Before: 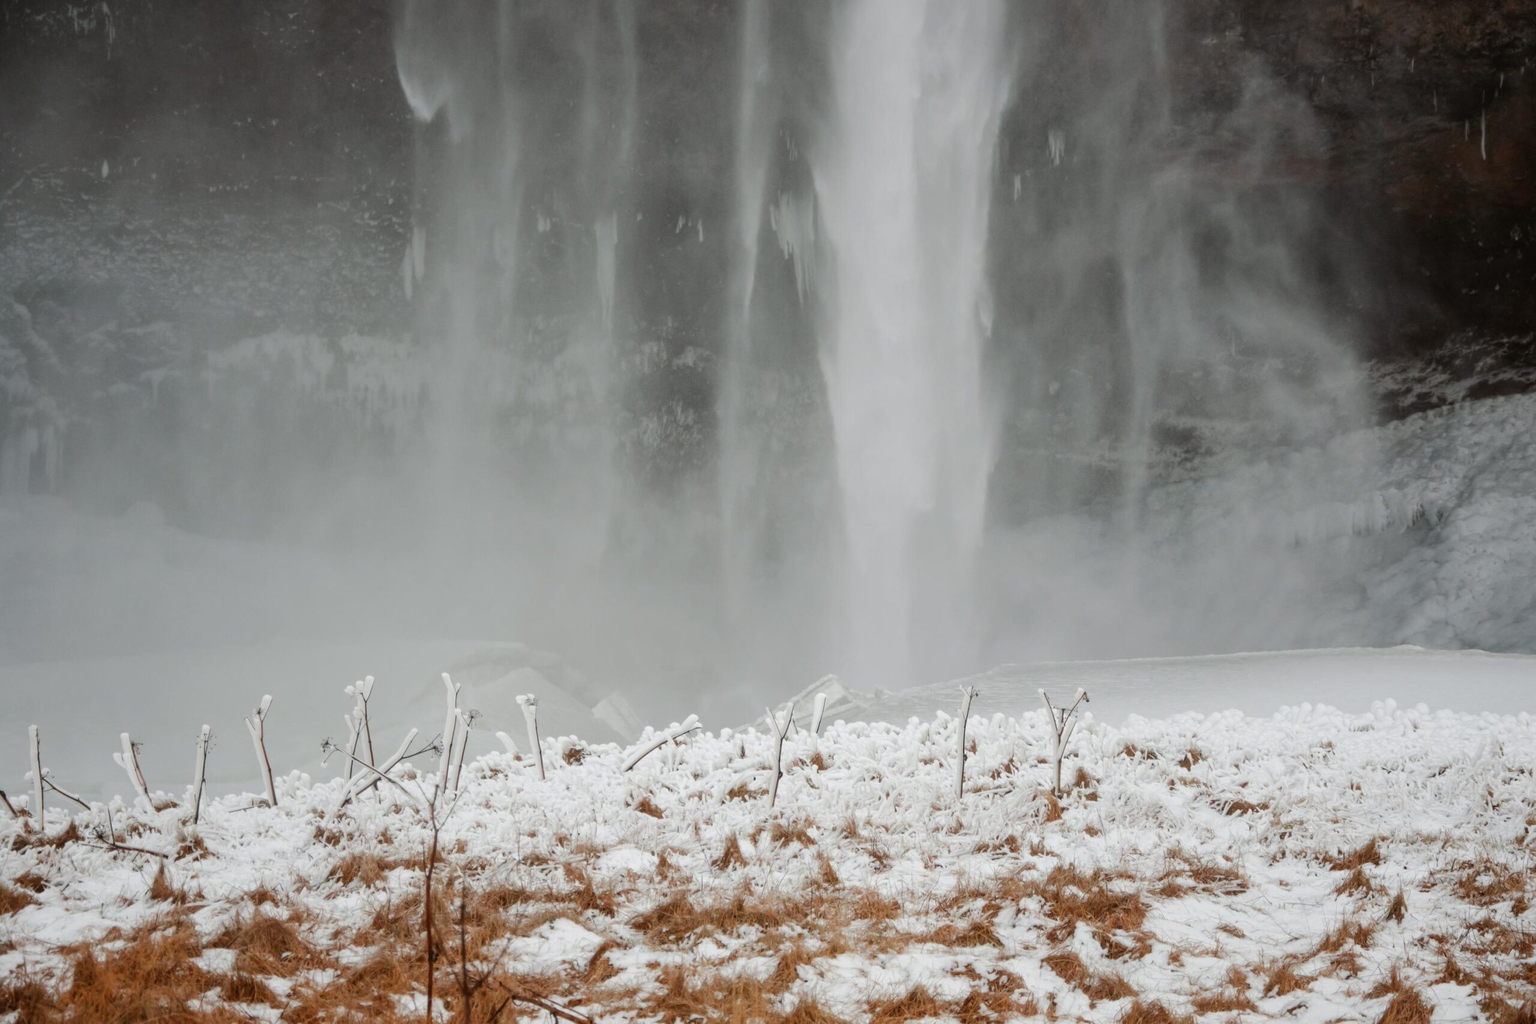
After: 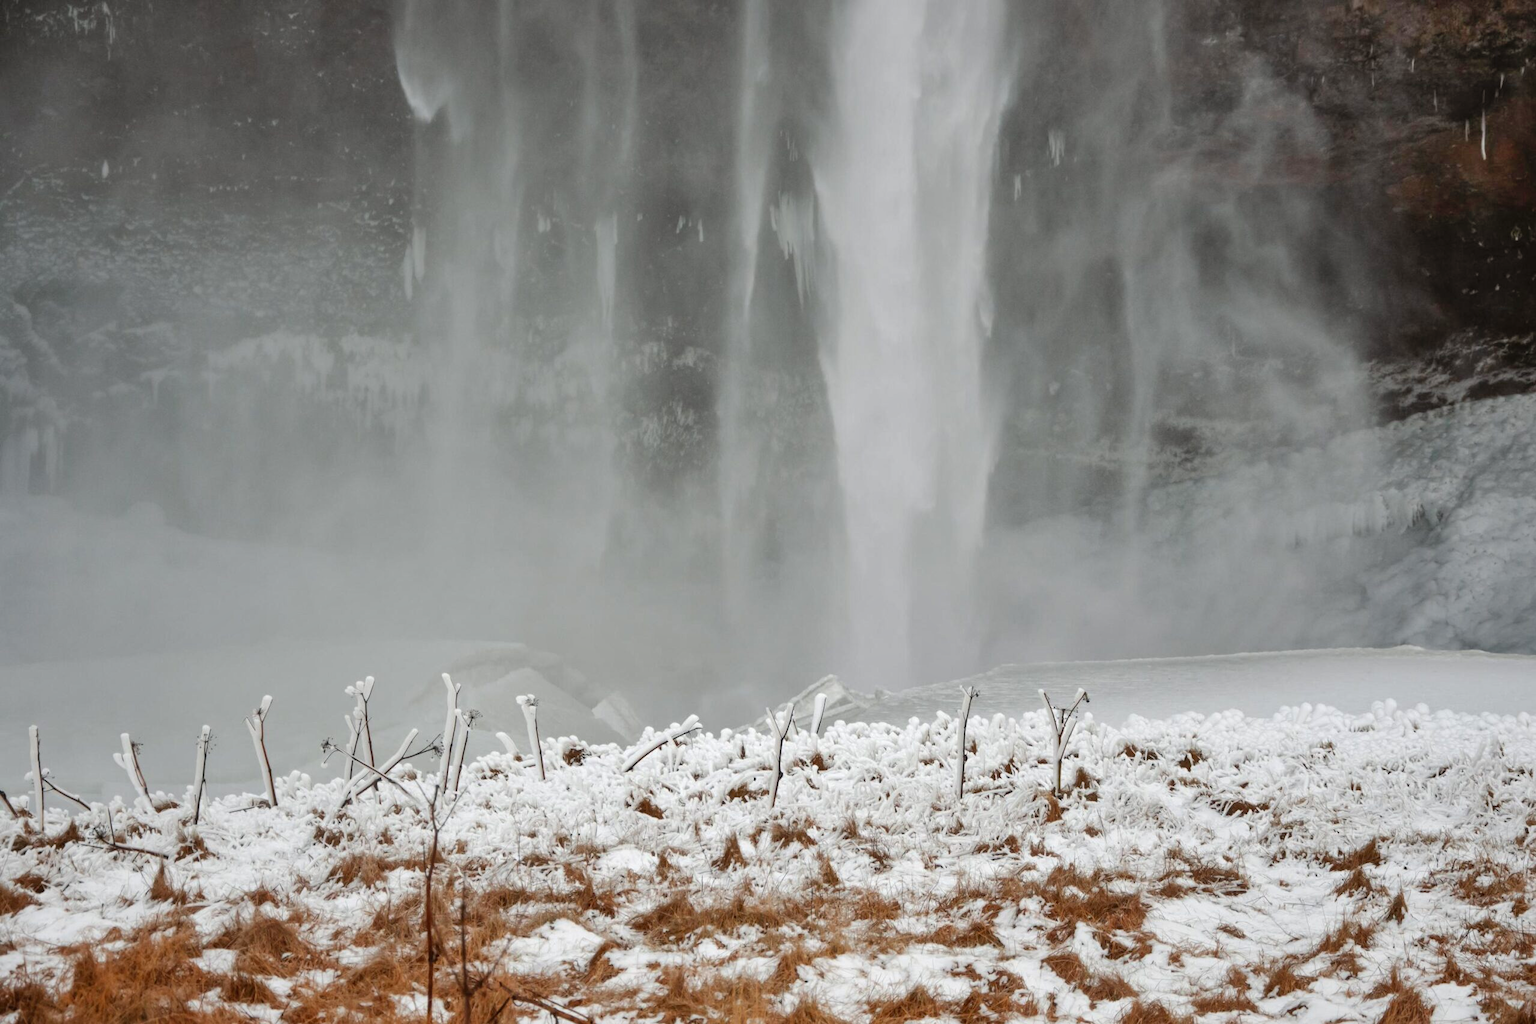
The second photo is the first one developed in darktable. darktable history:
shadows and highlights: soften with gaussian
levels: levels [0, 0.474, 0.947]
